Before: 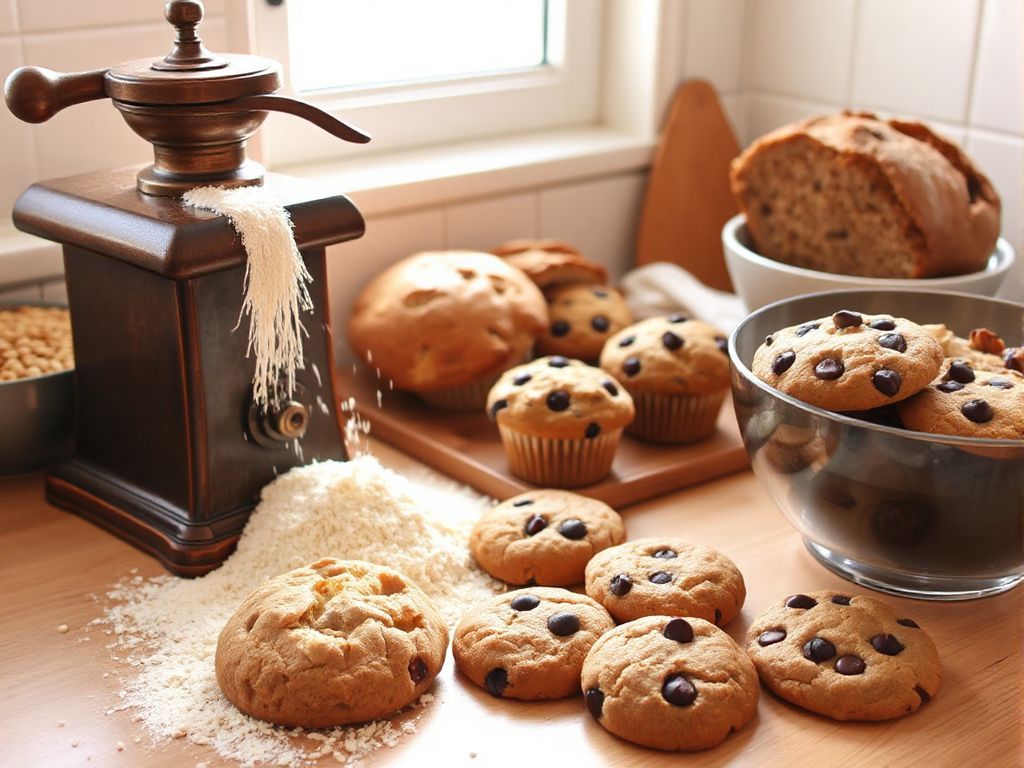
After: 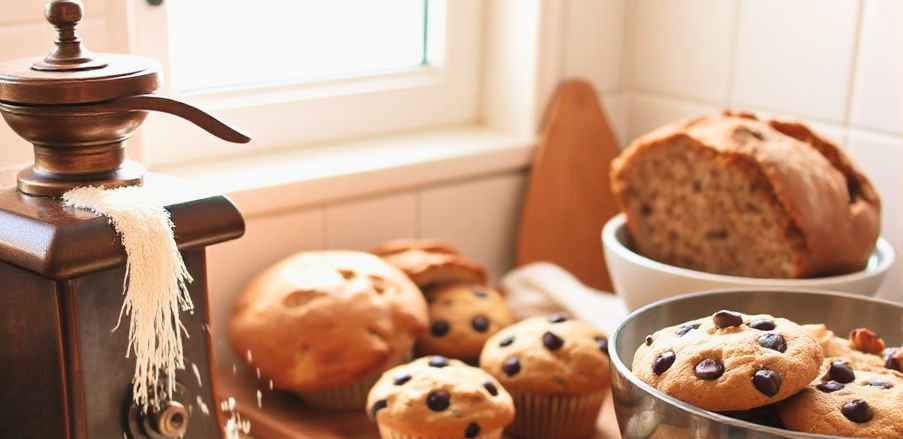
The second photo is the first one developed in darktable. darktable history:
shadows and highlights: shadows 30.86, highlights 0, soften with gaussian
filmic rgb: black relative exposure -14.19 EV, white relative exposure 3.39 EV, hardness 7.89, preserve chrominance max RGB
velvia: on, module defaults
crop and rotate: left 11.812%, bottom 42.776%
exposure: black level correction -0.002, exposure 0.54 EV, compensate highlight preservation false
